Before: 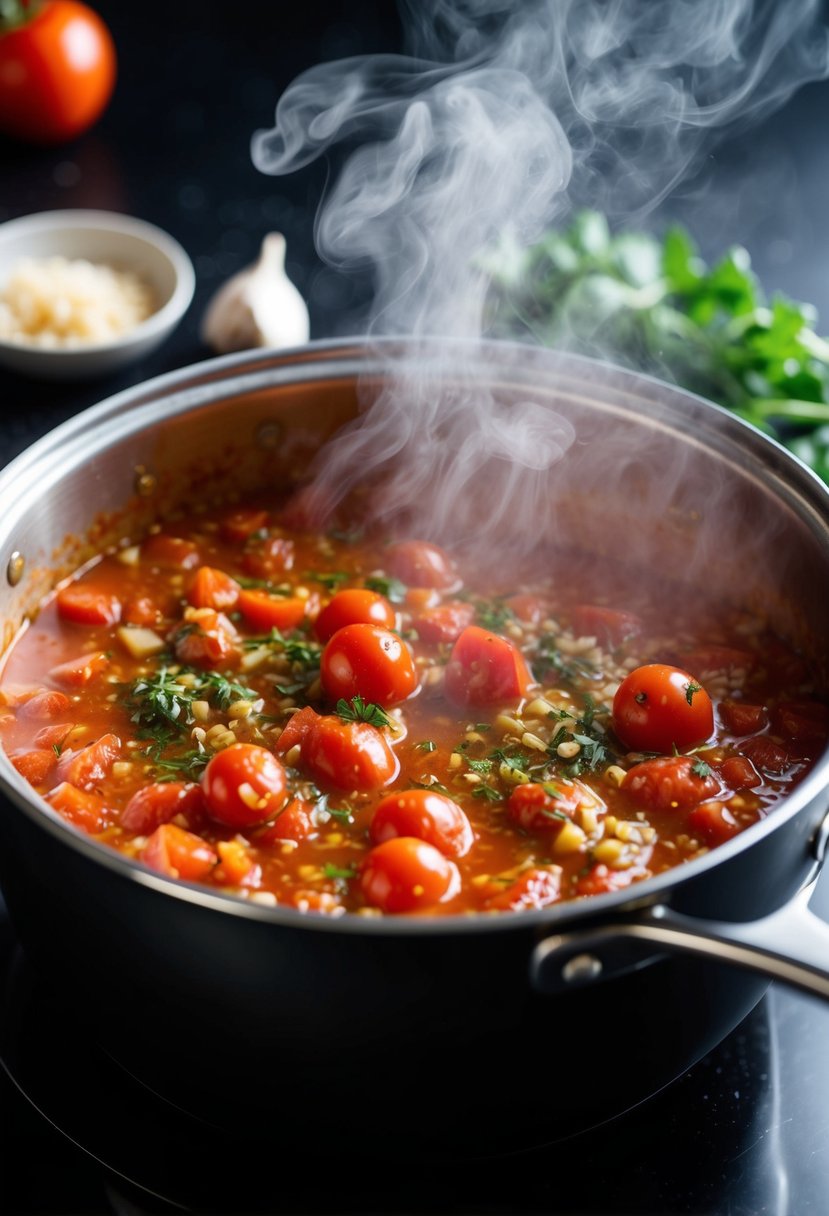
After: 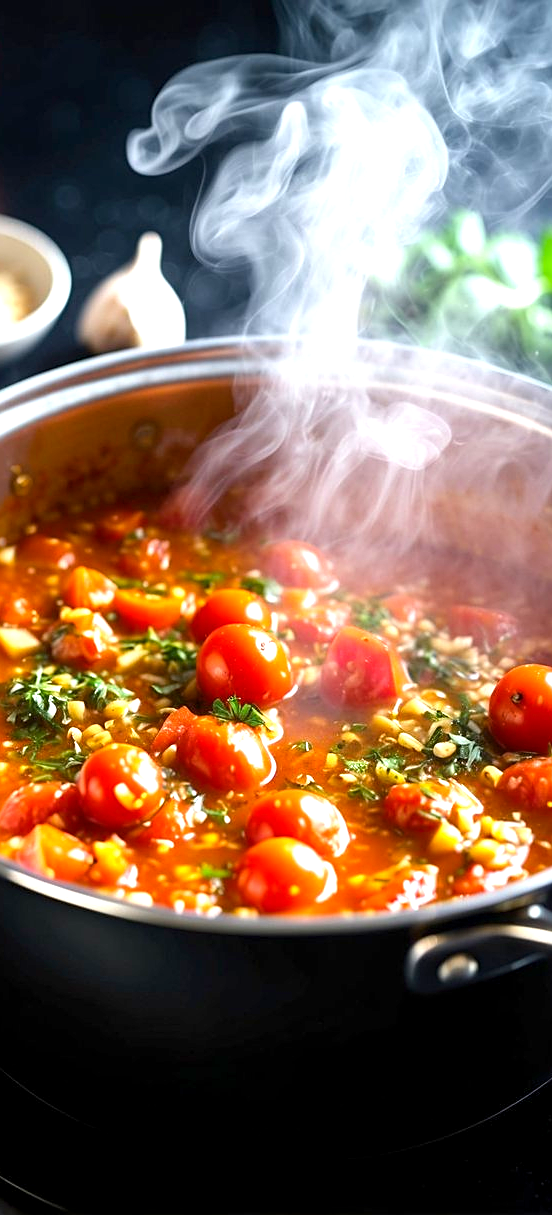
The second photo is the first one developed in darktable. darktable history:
contrast brightness saturation: contrast 0.05
color balance rgb: perceptual saturation grading › global saturation 10%, global vibrance 10%
exposure: black level correction 0.001, exposure 1.129 EV, compensate exposure bias true, compensate highlight preservation false
white balance: emerald 1
crop and rotate: left 15.055%, right 18.278%
sharpen: on, module defaults
